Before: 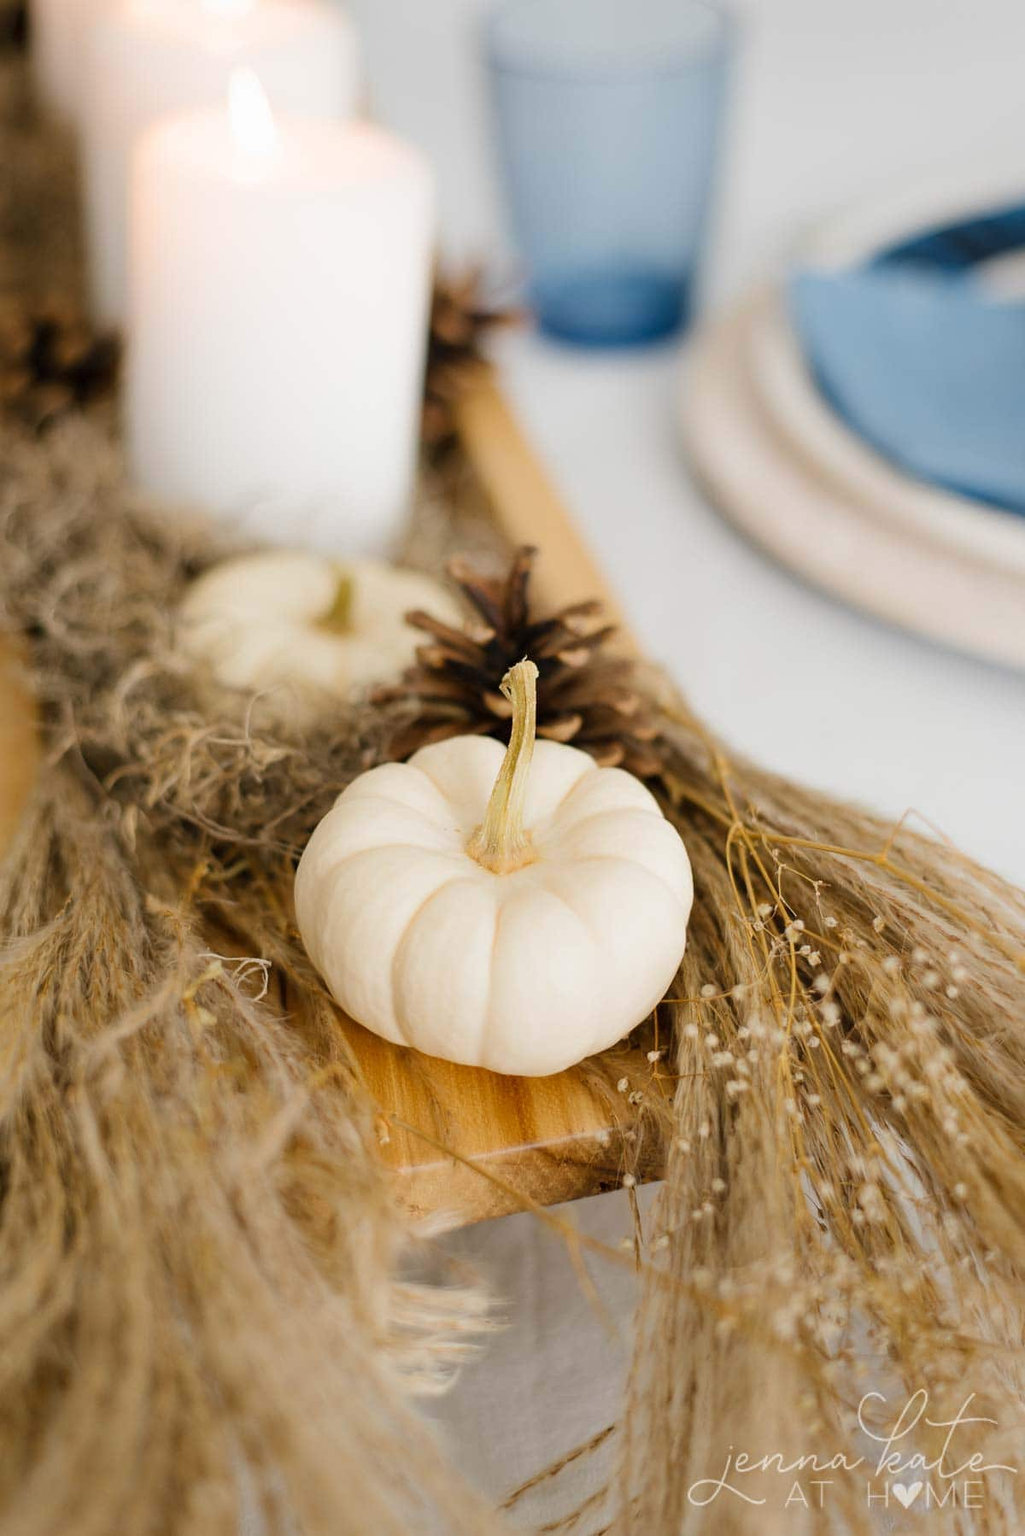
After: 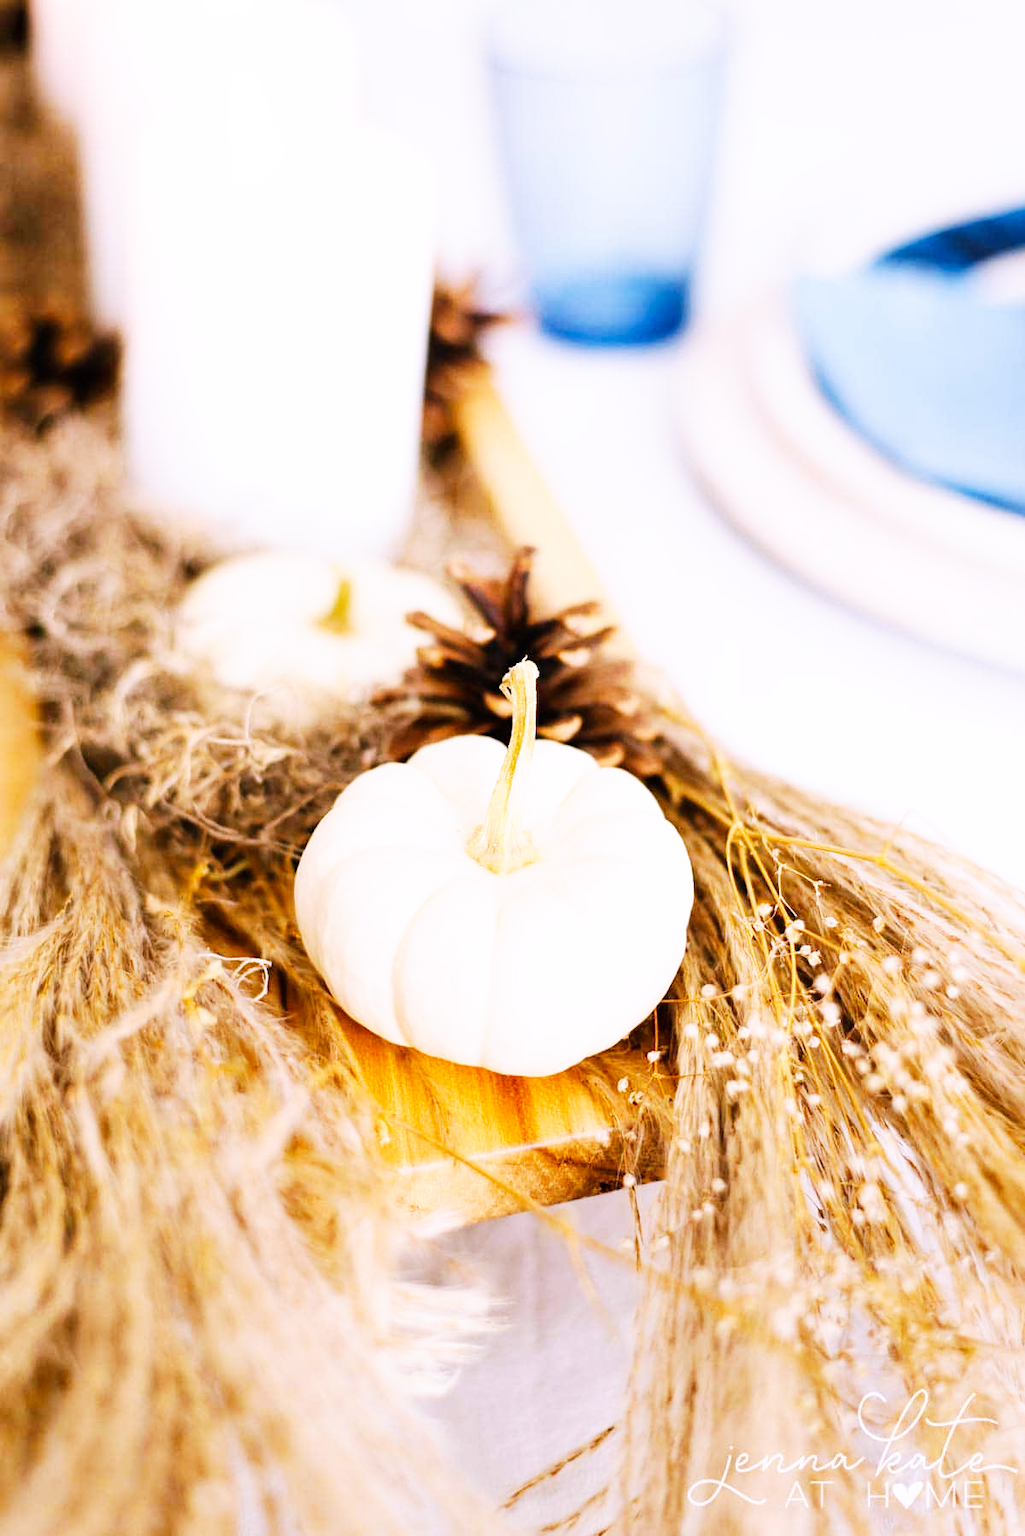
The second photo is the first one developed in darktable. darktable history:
white balance: red 1.042, blue 1.17
base curve: curves: ch0 [(0, 0) (0.007, 0.004) (0.027, 0.03) (0.046, 0.07) (0.207, 0.54) (0.442, 0.872) (0.673, 0.972) (1, 1)], preserve colors none
